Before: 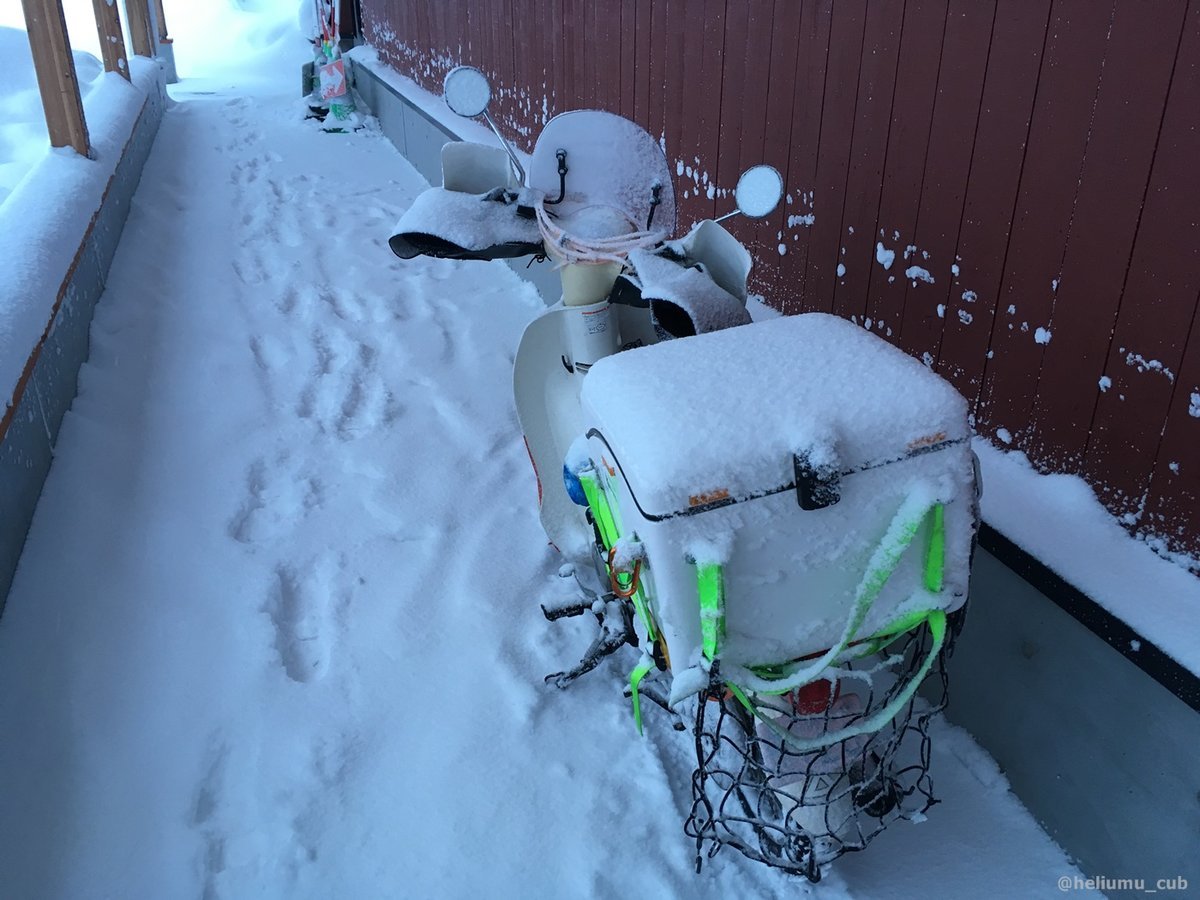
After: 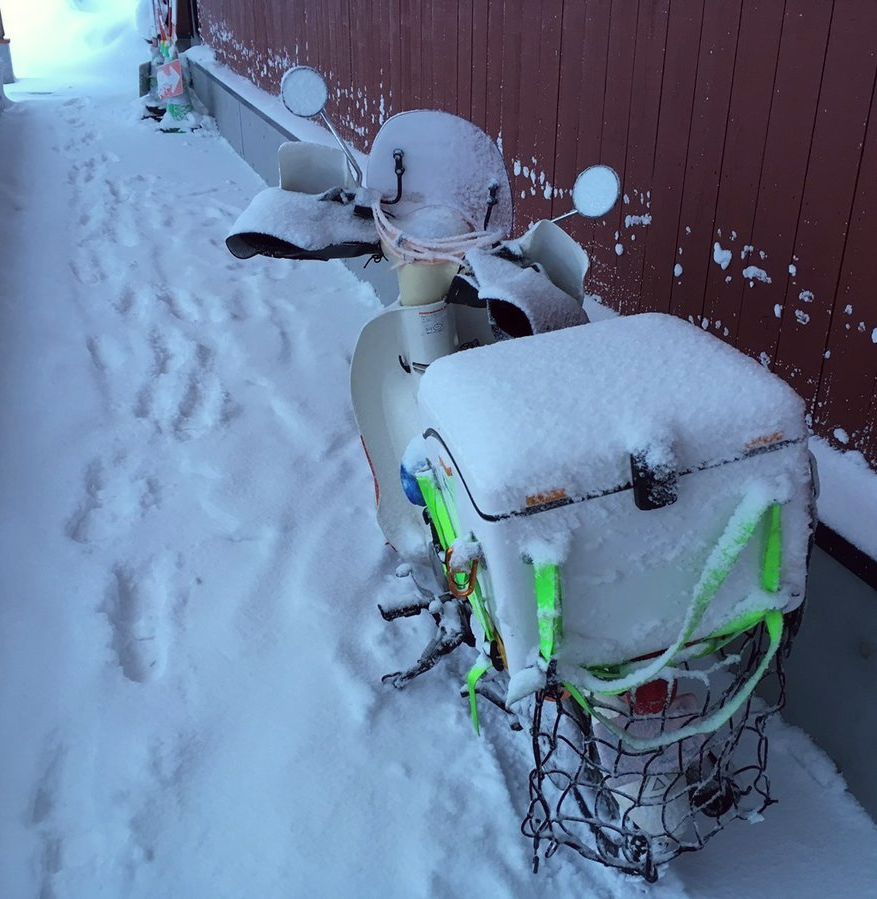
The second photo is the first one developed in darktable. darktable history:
crop: left 13.619%, top 0%, right 13.234%
color correction: highlights a* -1.04, highlights b* 4.44, shadows a* 3.66
